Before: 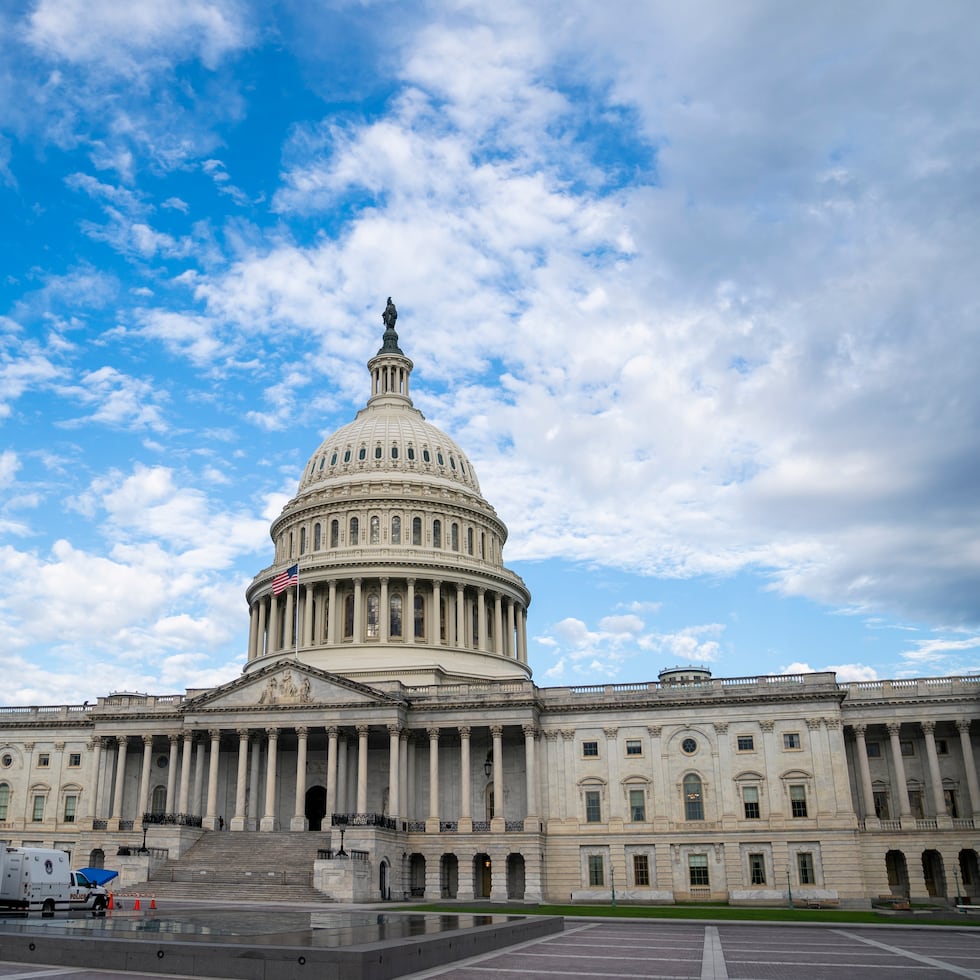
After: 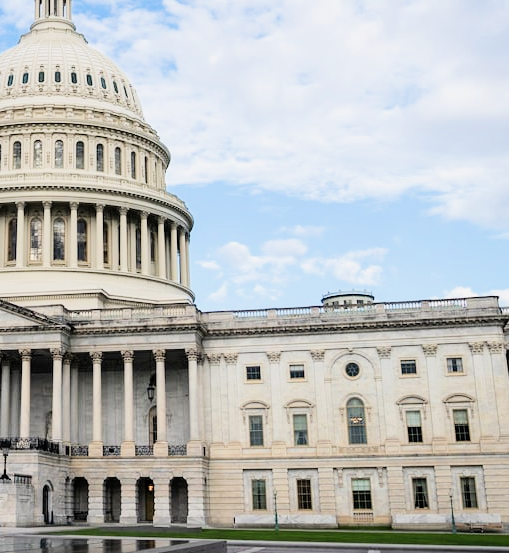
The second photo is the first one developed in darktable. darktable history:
exposure: black level correction 0, exposure 0.953 EV, compensate exposure bias true, compensate highlight preservation false
crop: left 34.435%, top 38.431%, right 13.582%, bottom 5.112%
filmic rgb: black relative exposure -7.5 EV, white relative exposure 5 EV, hardness 3.32, contrast 1.299, contrast in shadows safe
